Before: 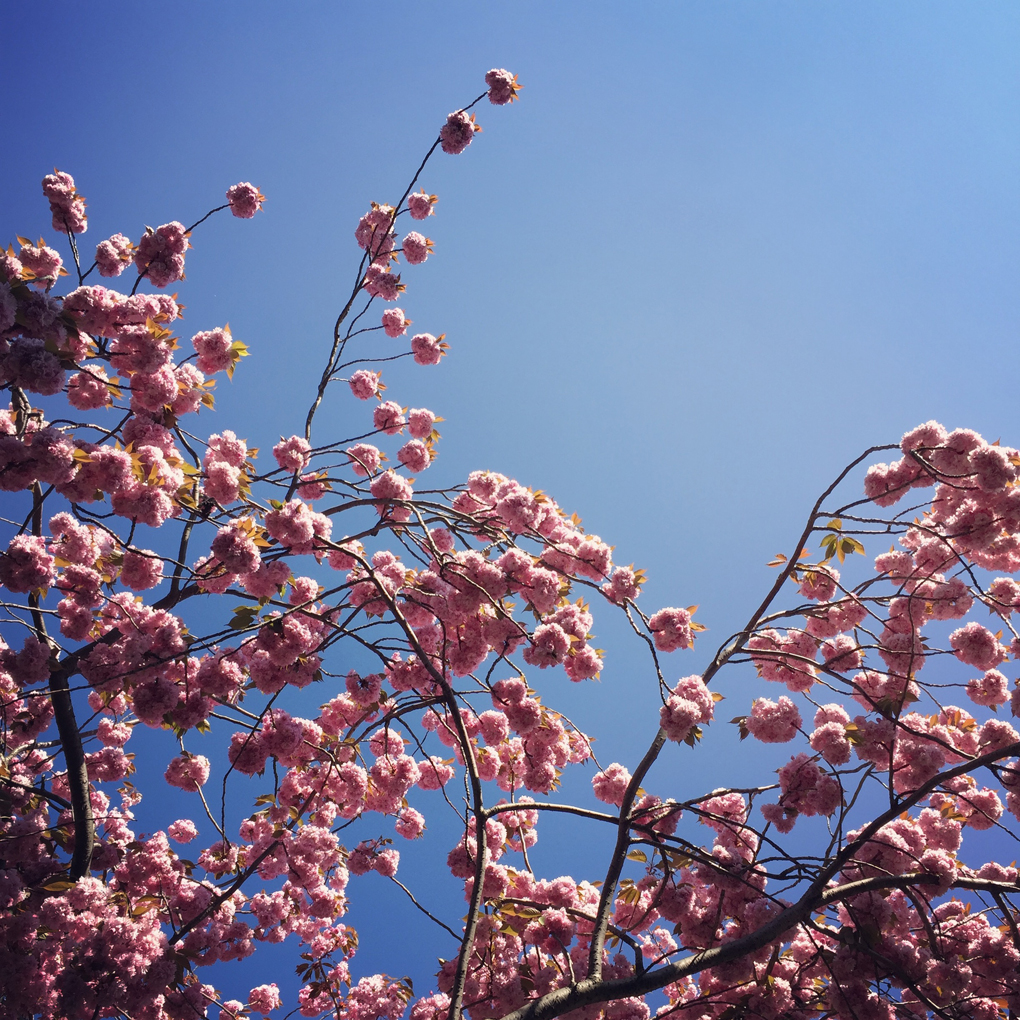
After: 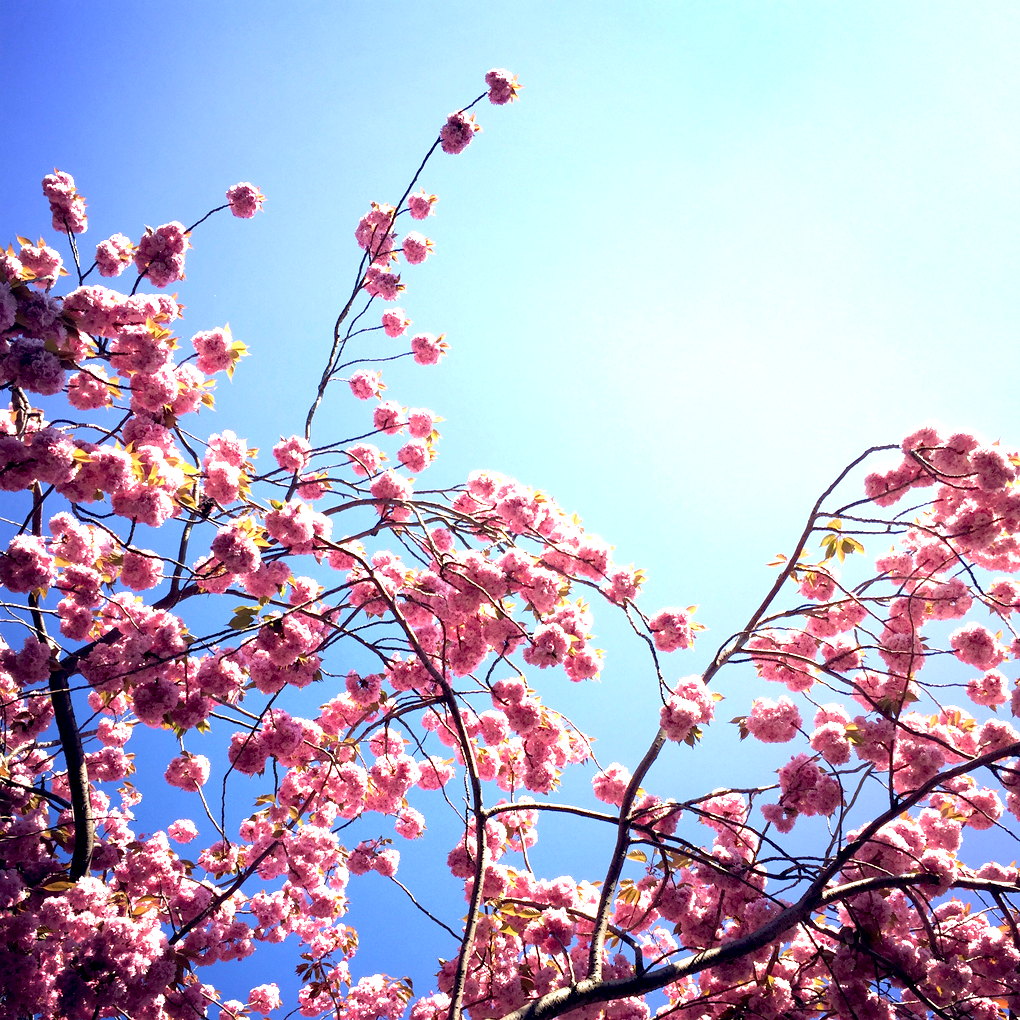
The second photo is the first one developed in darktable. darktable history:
exposure: black level correction 0.009, exposure 1.425 EV, compensate highlight preservation false
velvia: on, module defaults
